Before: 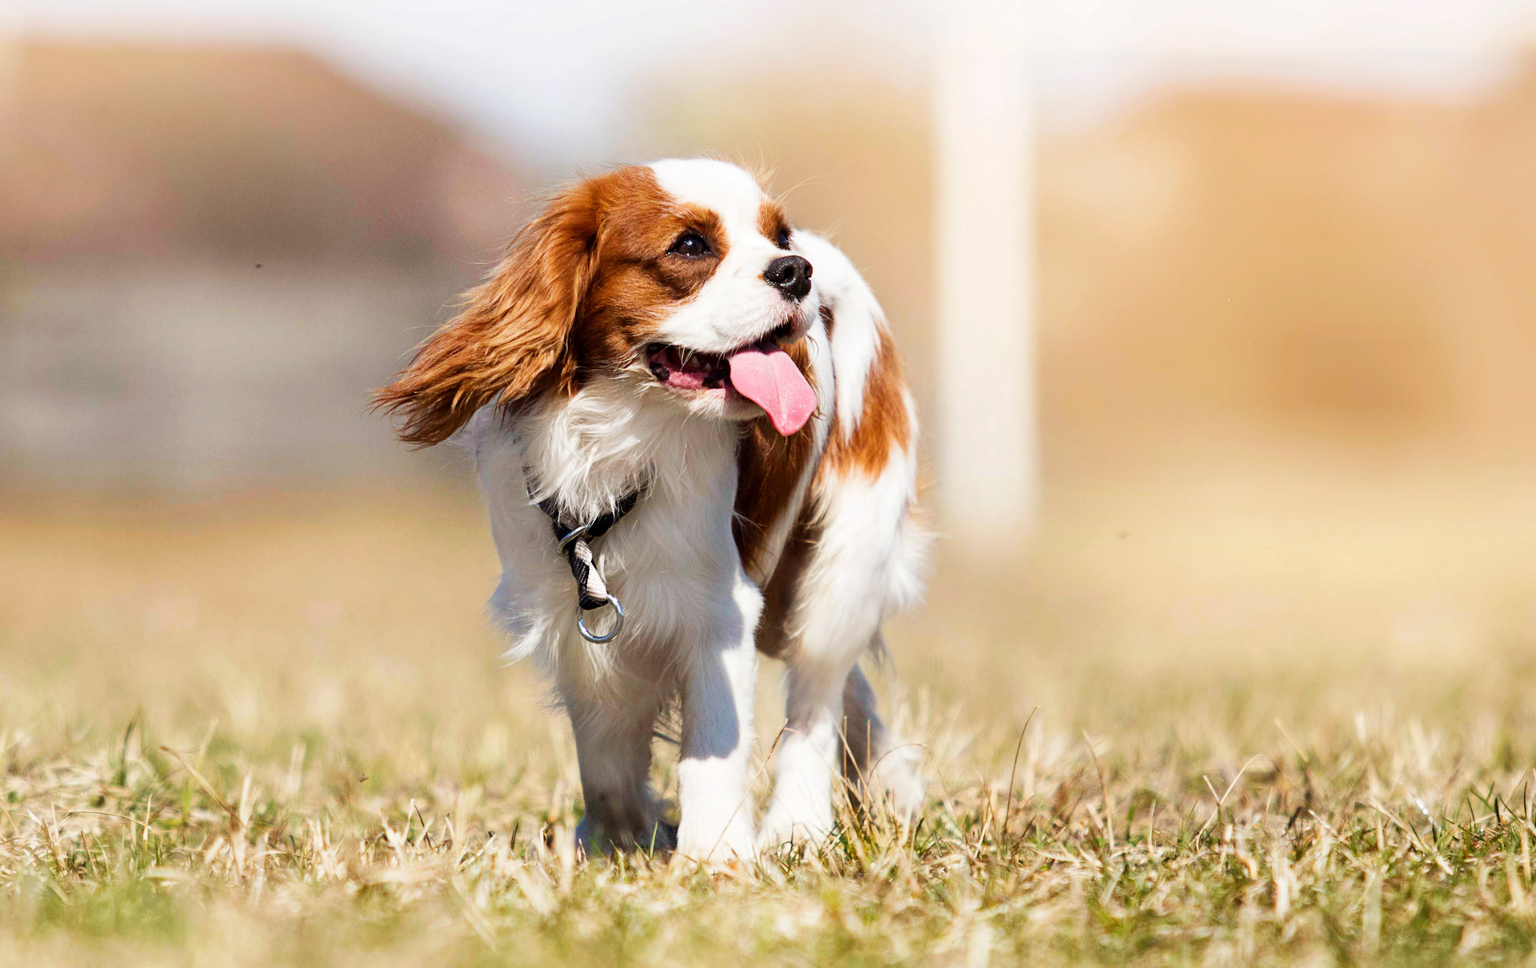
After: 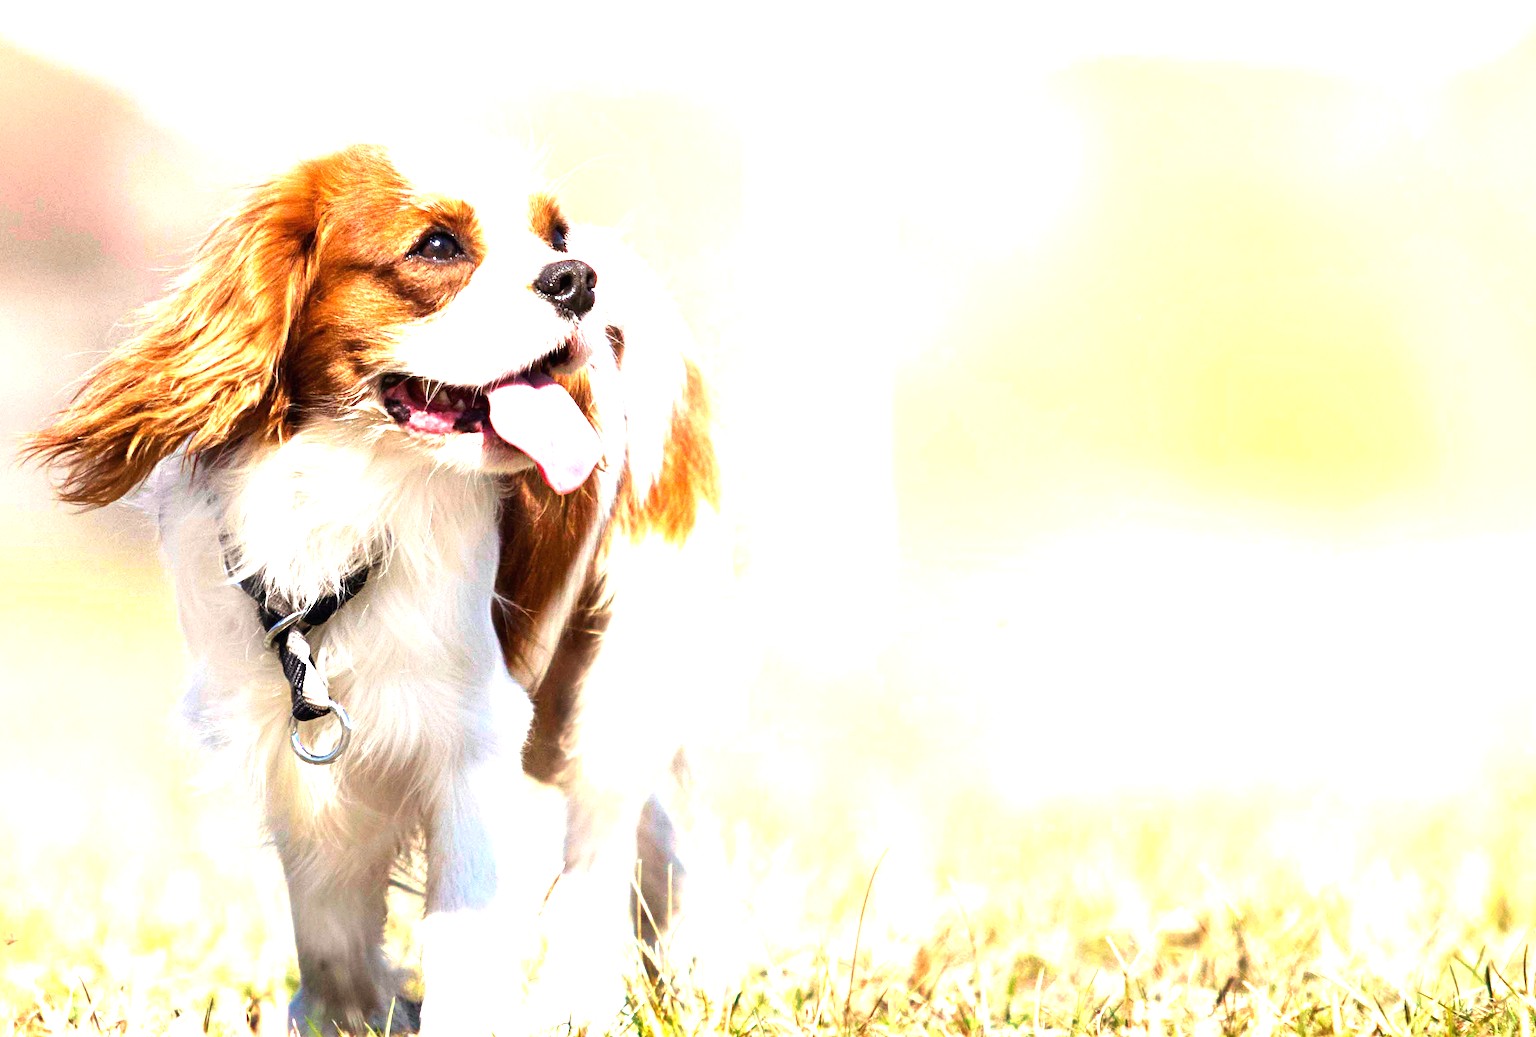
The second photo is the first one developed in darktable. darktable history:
exposure: black level correction 0, exposure 1.625 EV, compensate exposure bias true, compensate highlight preservation false
crop: left 23.095%, top 5.827%, bottom 11.854%
